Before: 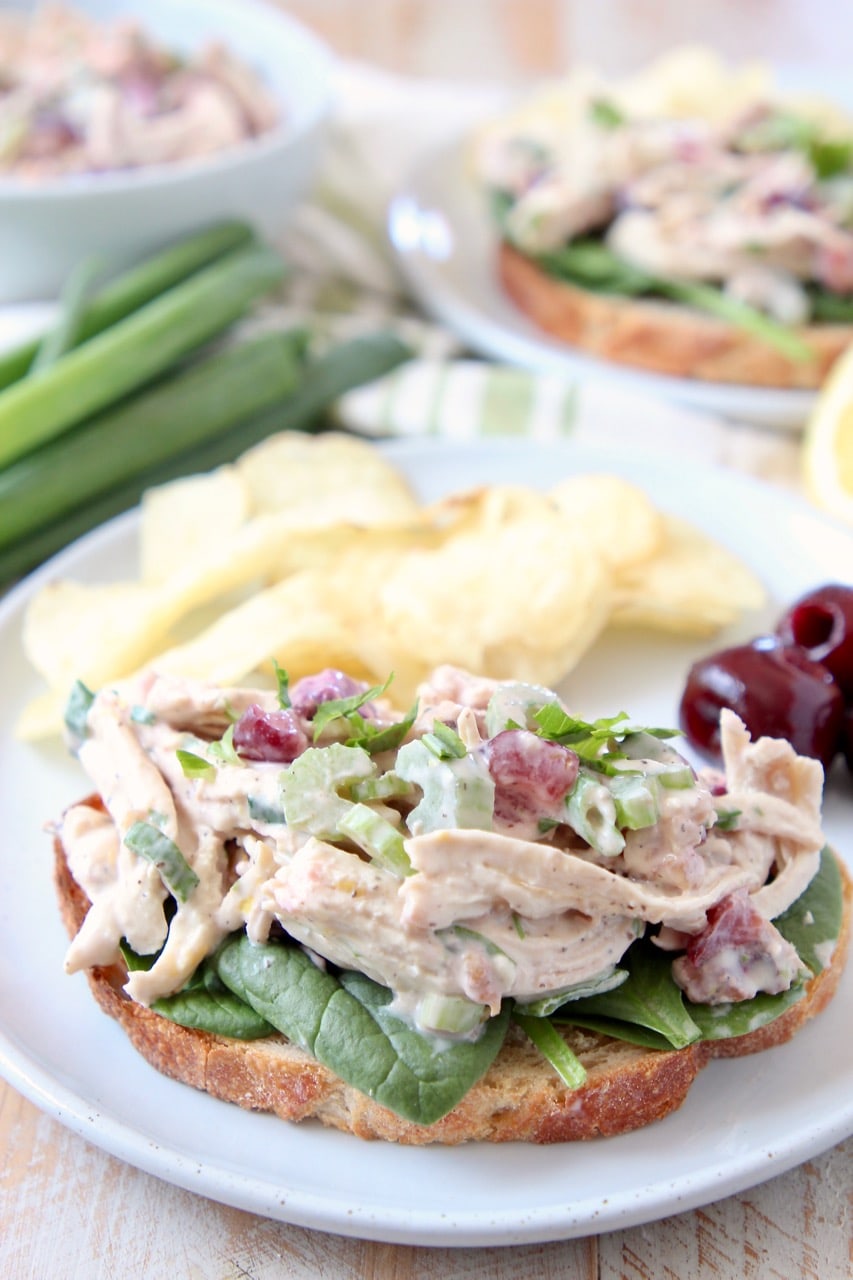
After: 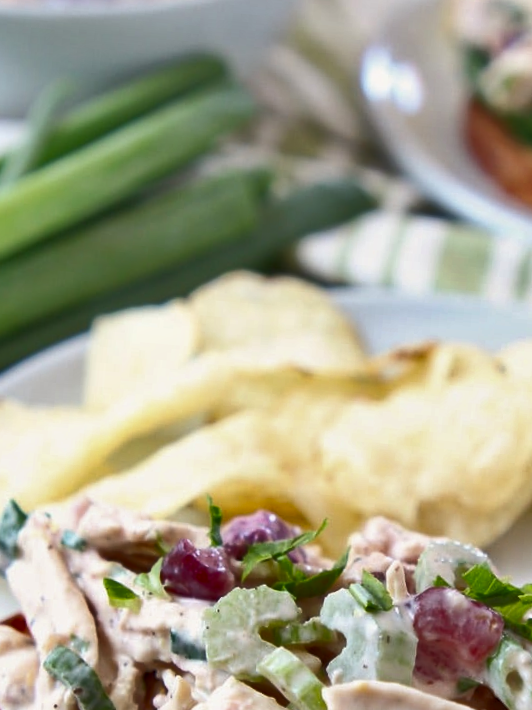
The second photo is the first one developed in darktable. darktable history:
tone equalizer: -7 EV 0.18 EV, -6 EV 0.12 EV, -5 EV 0.08 EV, -4 EV 0.04 EV, -2 EV -0.02 EV, -1 EV -0.04 EV, +0 EV -0.06 EV, luminance estimator HSV value / RGB max
exposure: compensate highlight preservation false
shadows and highlights: radius 108.52, shadows 44.07, highlights -67.8, low approximation 0.01, soften with gaussian
crop and rotate: angle -4.99°, left 2.122%, top 6.945%, right 27.566%, bottom 30.519%
bloom: size 3%, threshold 100%, strength 0%
